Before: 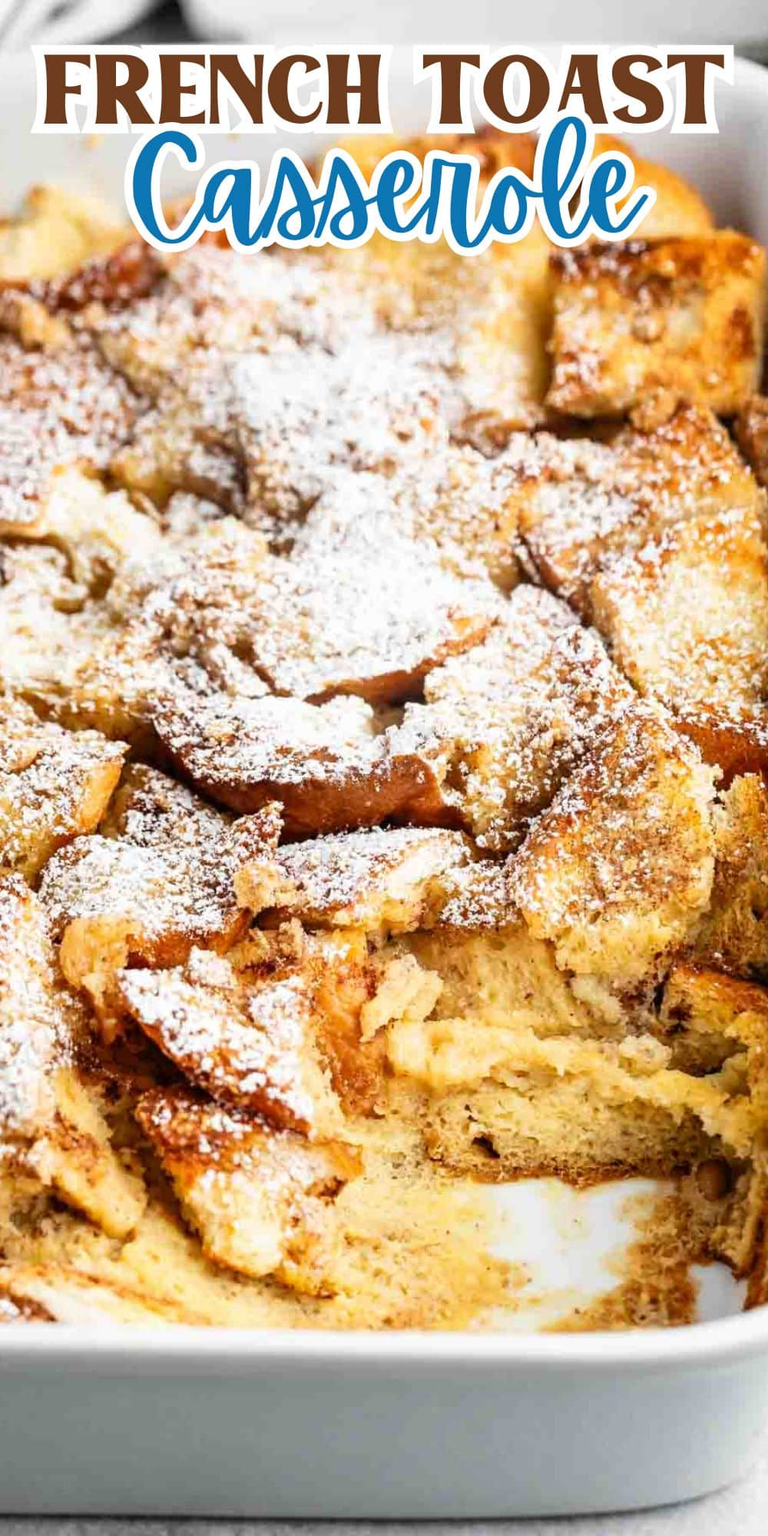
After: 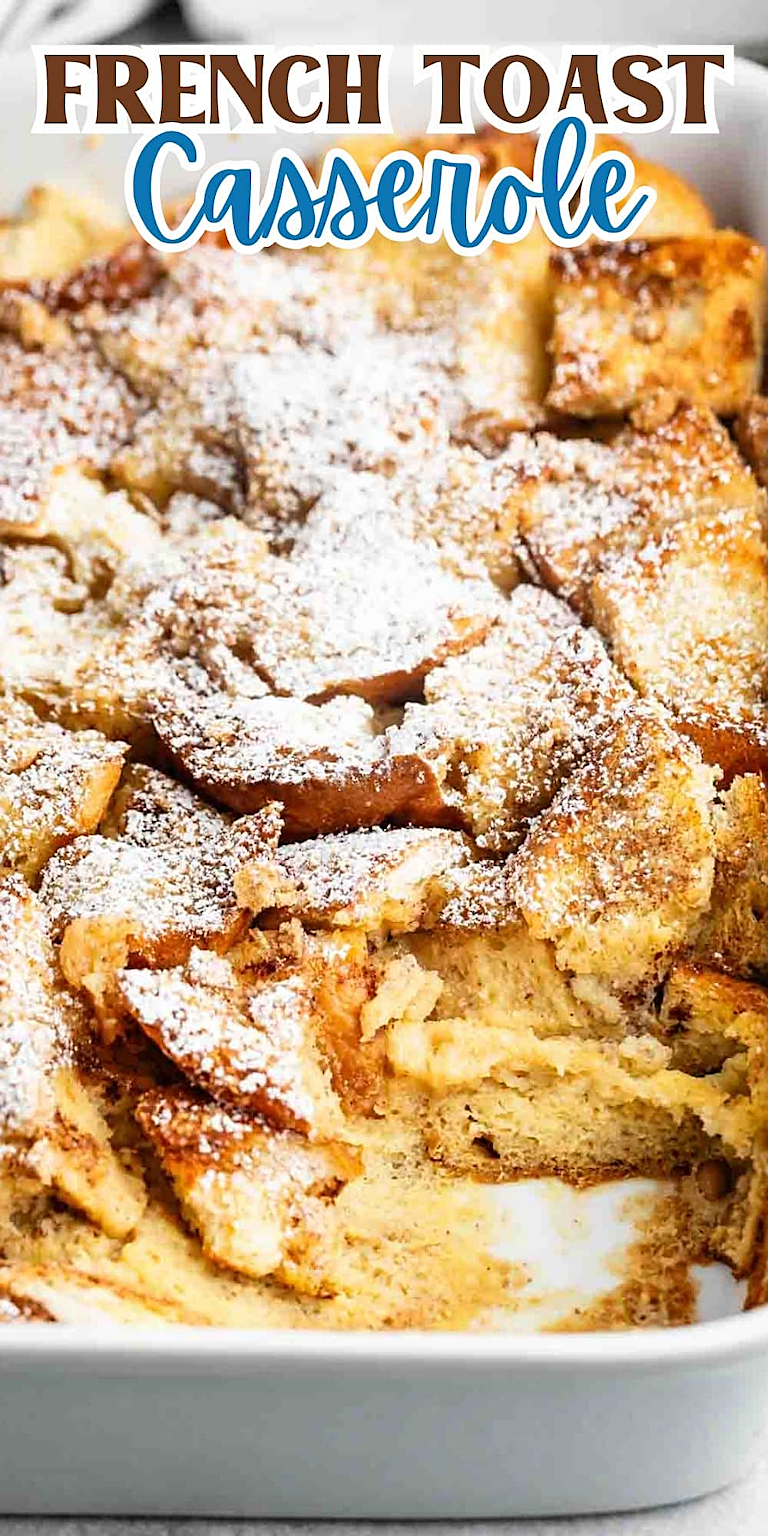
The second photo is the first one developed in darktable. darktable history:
sharpen: on, module defaults
white balance: red 1, blue 1
